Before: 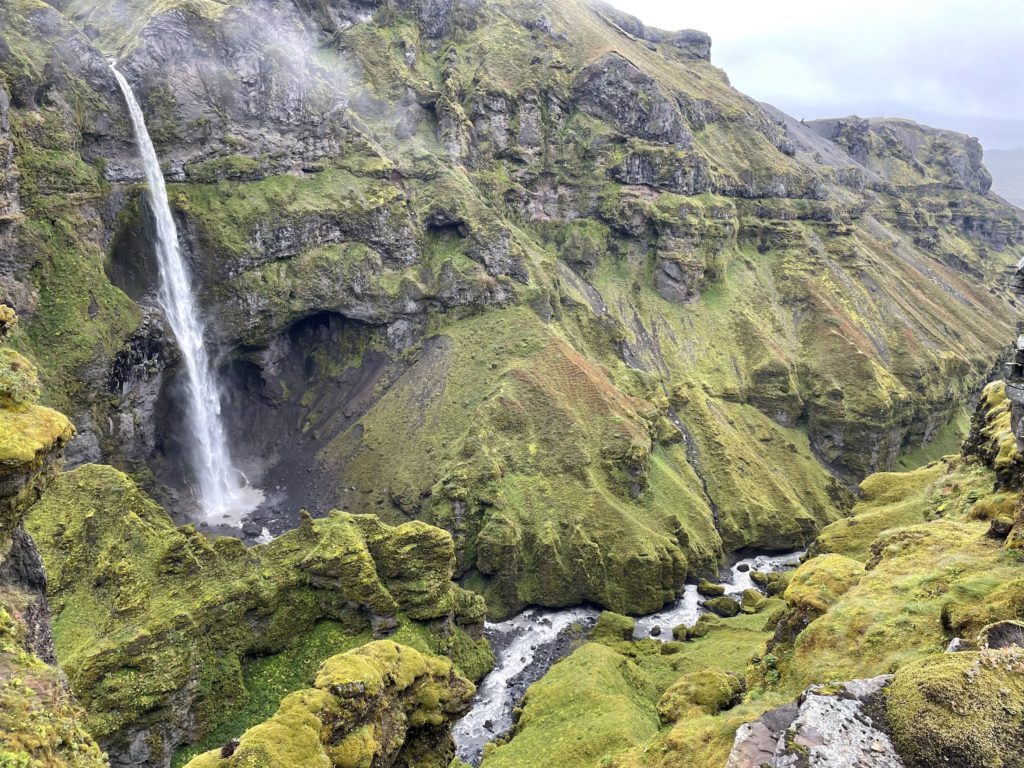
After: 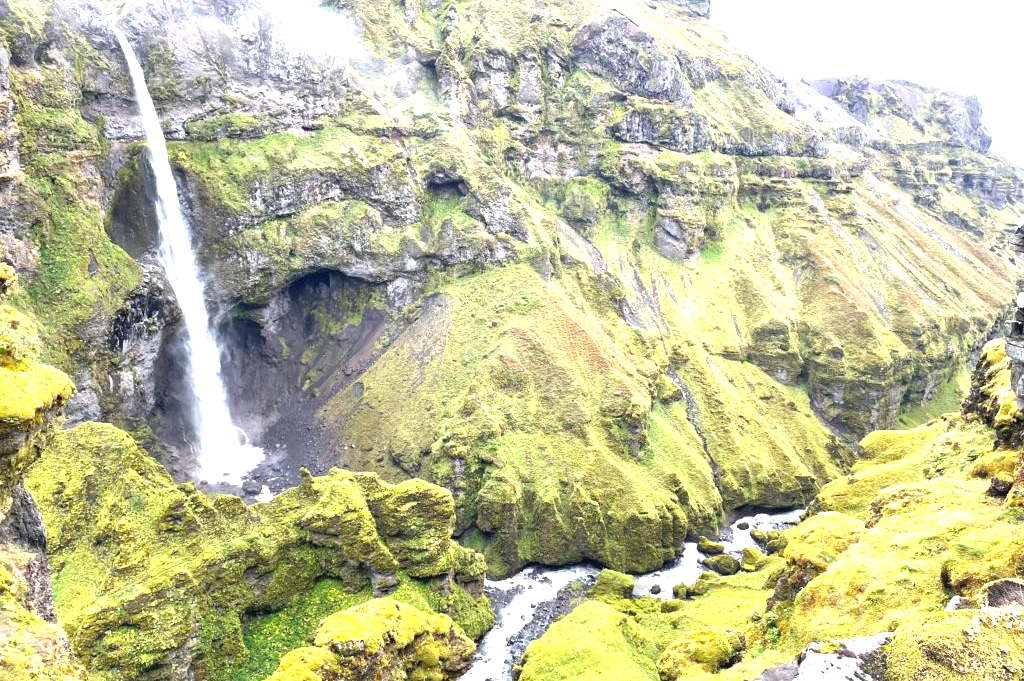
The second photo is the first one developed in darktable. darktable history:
exposure: black level correction 0, exposure 1.382 EV, compensate highlight preservation false
crop and rotate: top 5.536%, bottom 5.722%
